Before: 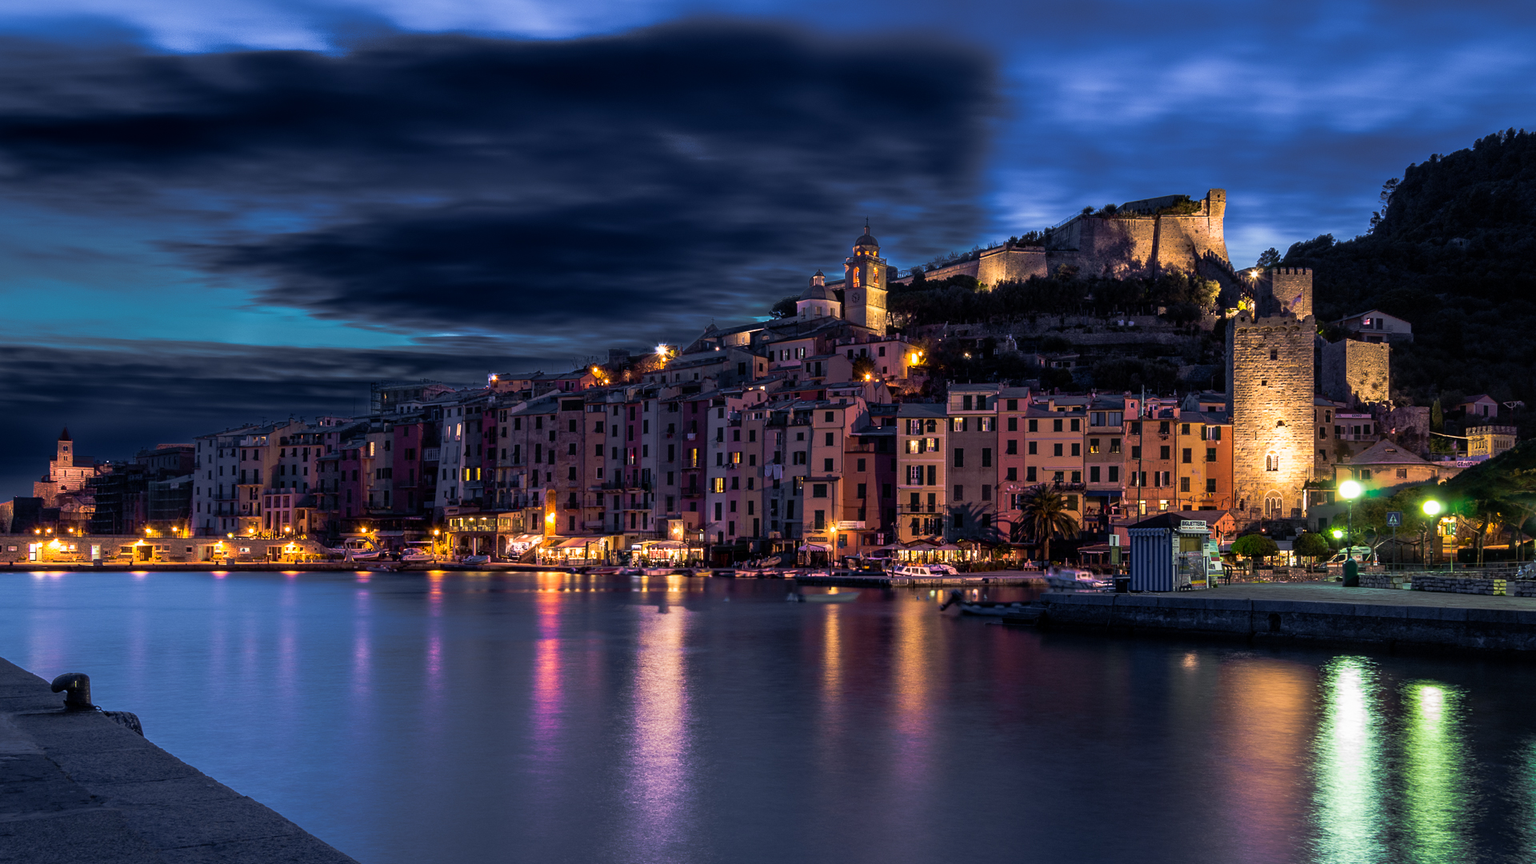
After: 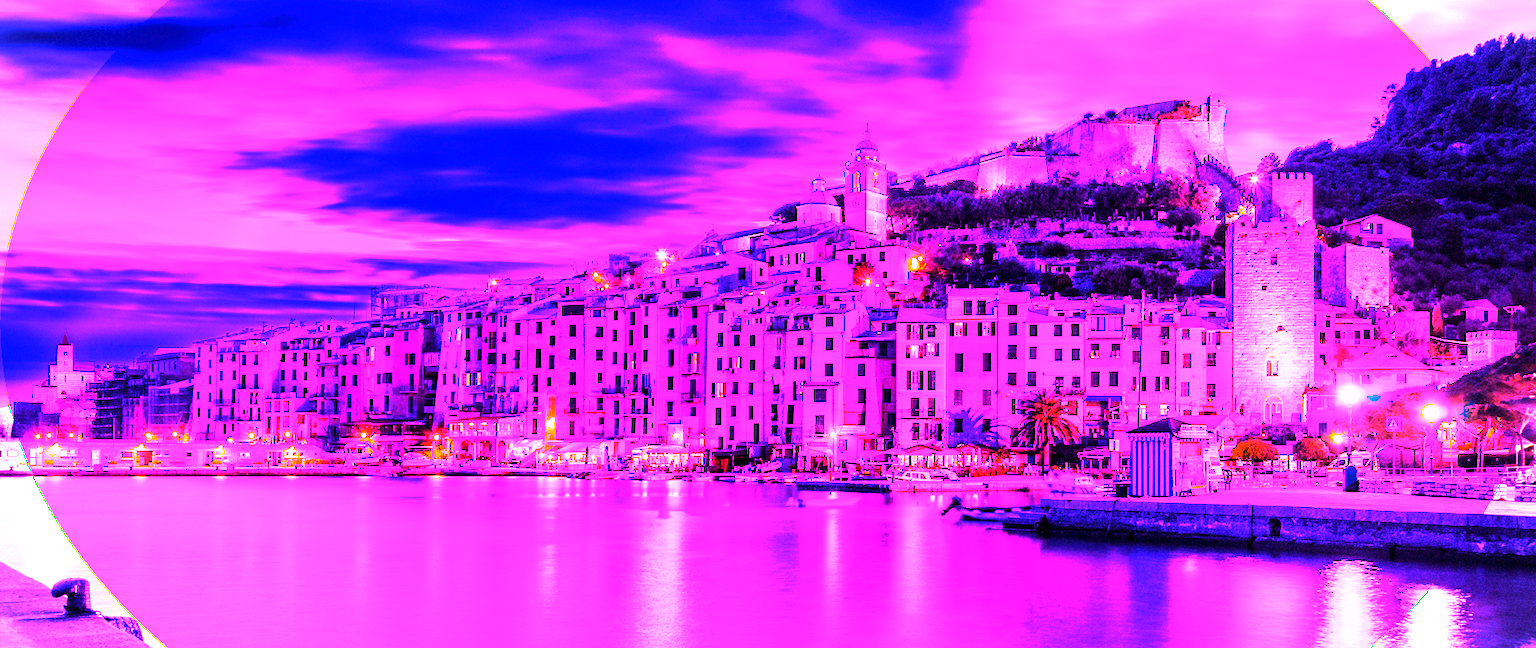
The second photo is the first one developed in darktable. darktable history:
vignetting: fall-off start 100%, brightness -0.406, saturation -0.3, width/height ratio 1.324, dithering 8-bit output, unbound false
crop: top 11.038%, bottom 13.962%
white balance: red 8, blue 8
